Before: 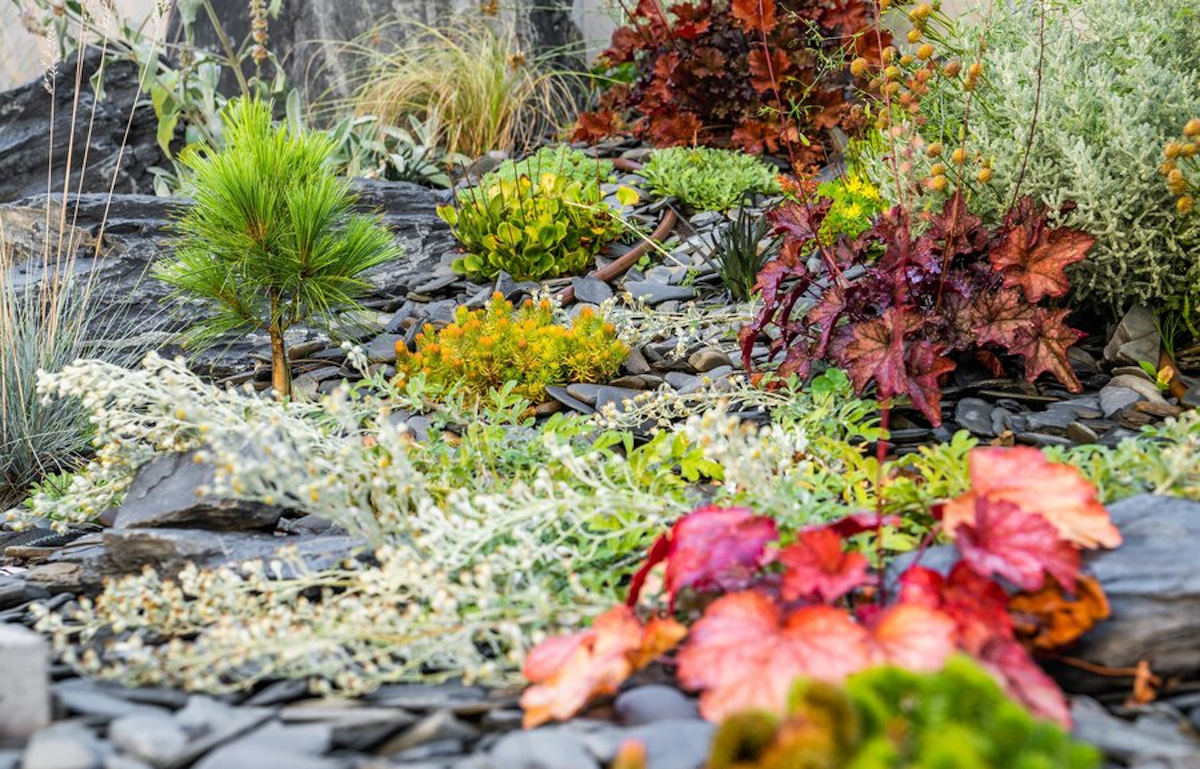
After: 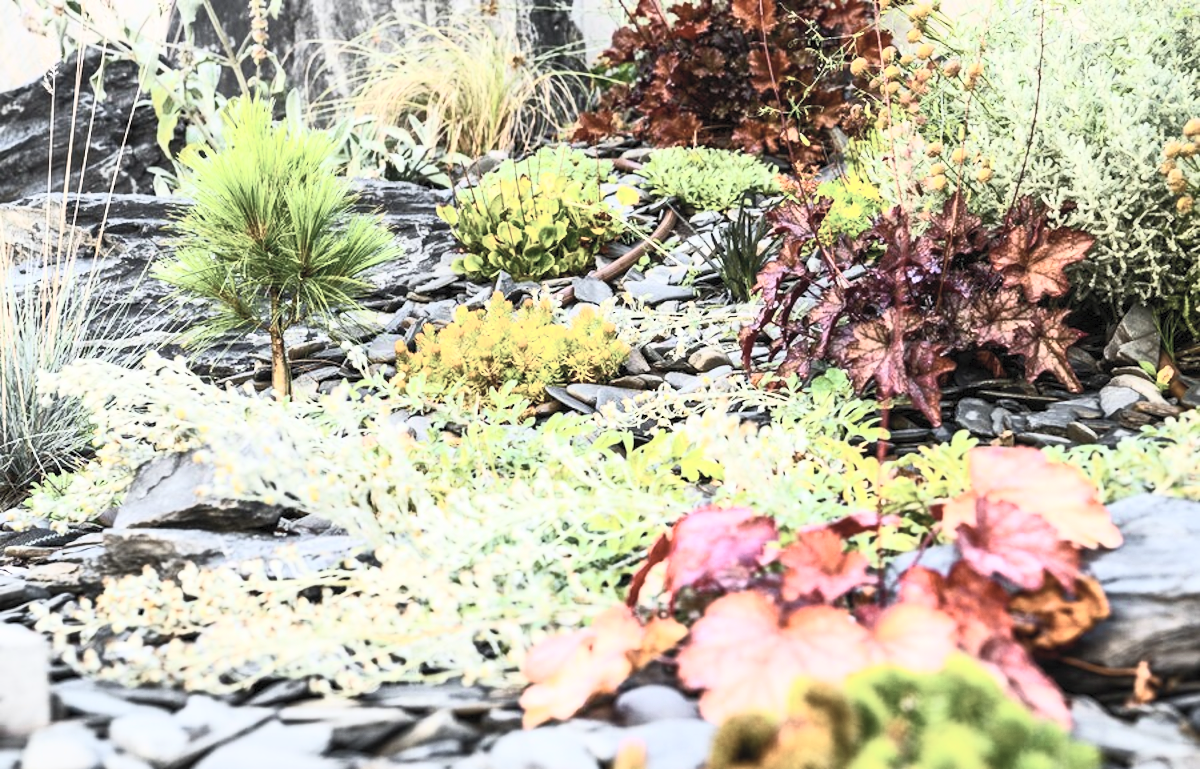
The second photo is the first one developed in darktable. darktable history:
contrast brightness saturation: contrast 0.586, brightness 0.58, saturation -0.328
